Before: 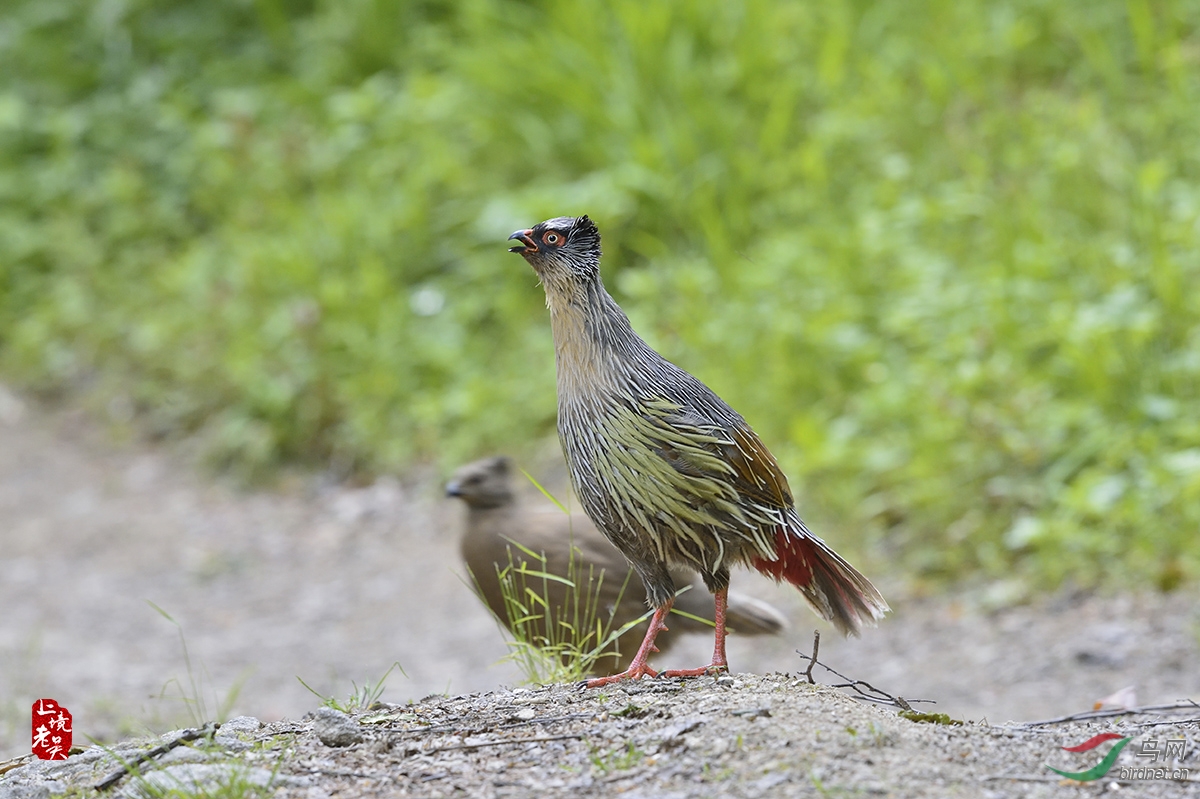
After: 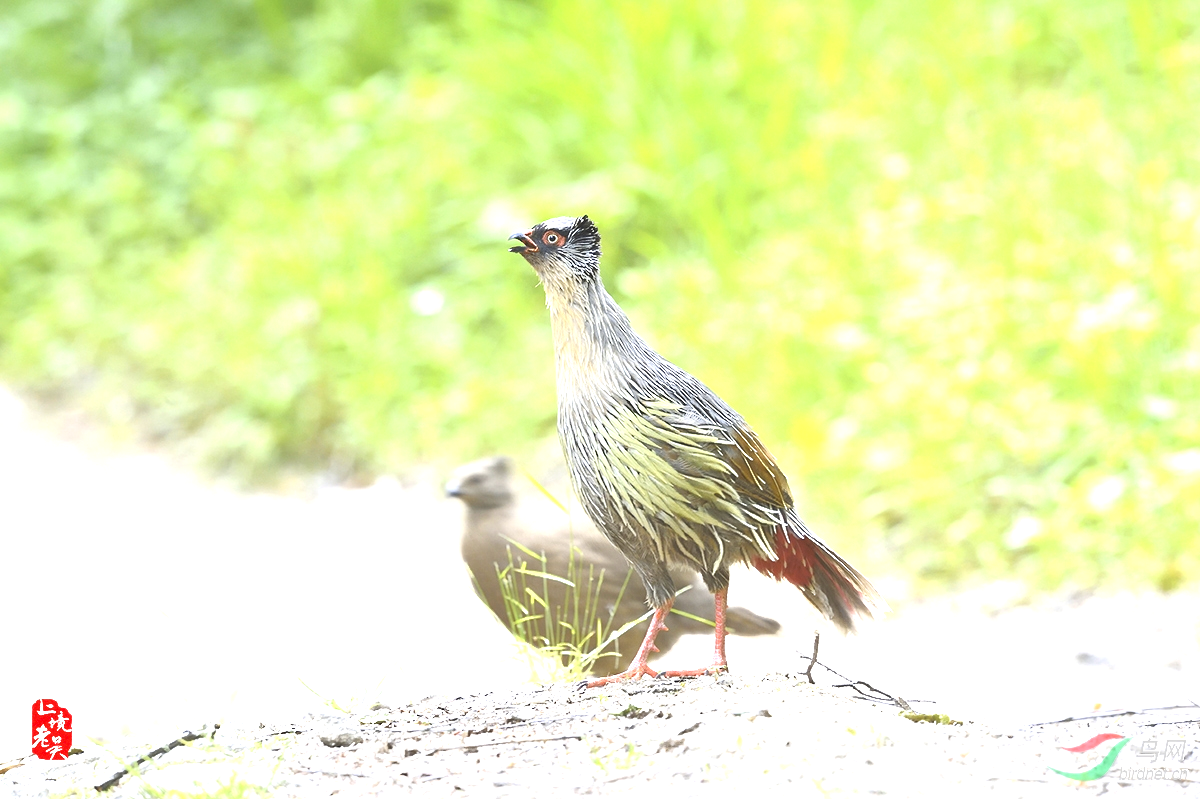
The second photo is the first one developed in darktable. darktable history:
exposure: black level correction 0, exposure 1.6 EV, compensate exposure bias true, compensate highlight preservation false
contrast equalizer: octaves 7, y [[0.6 ×6], [0.55 ×6], [0 ×6], [0 ×6], [0 ×6]], mix -1
